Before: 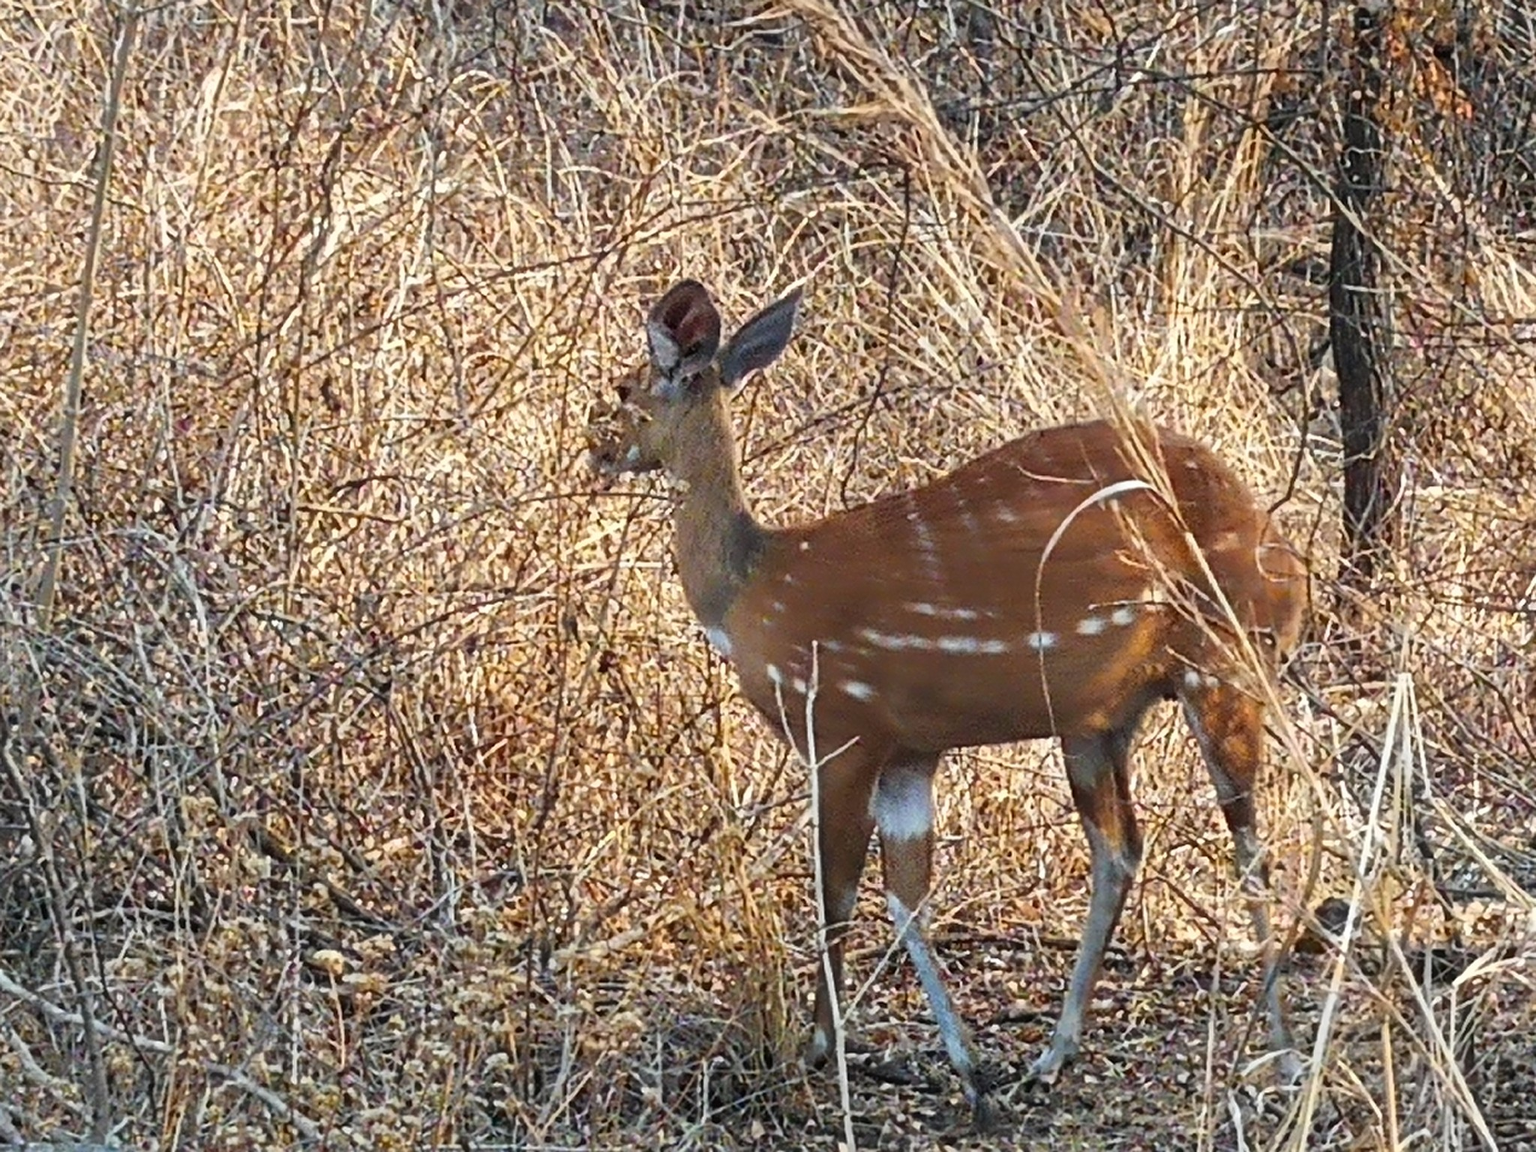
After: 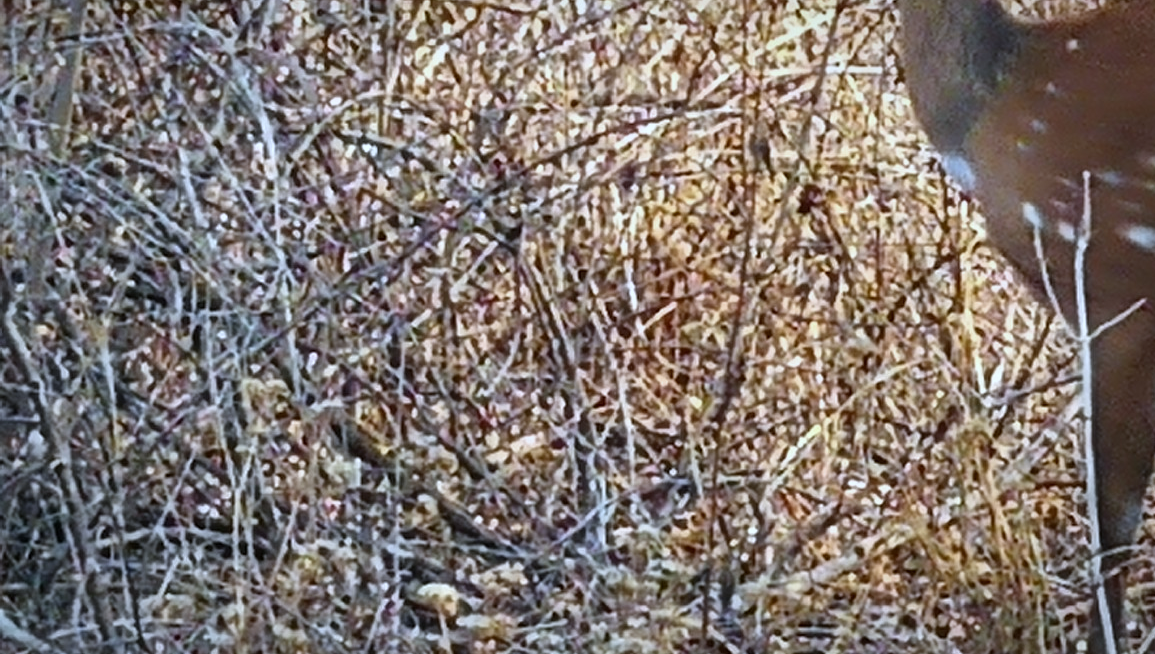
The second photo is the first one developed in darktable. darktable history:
white balance: red 0.926, green 1.003, blue 1.133
crop: top 44.483%, right 43.593%, bottom 12.892%
vignetting: fall-off start 80.87%, fall-off radius 61.59%, brightness -0.384, saturation 0.007, center (0, 0.007), automatic ratio true, width/height ratio 1.418
